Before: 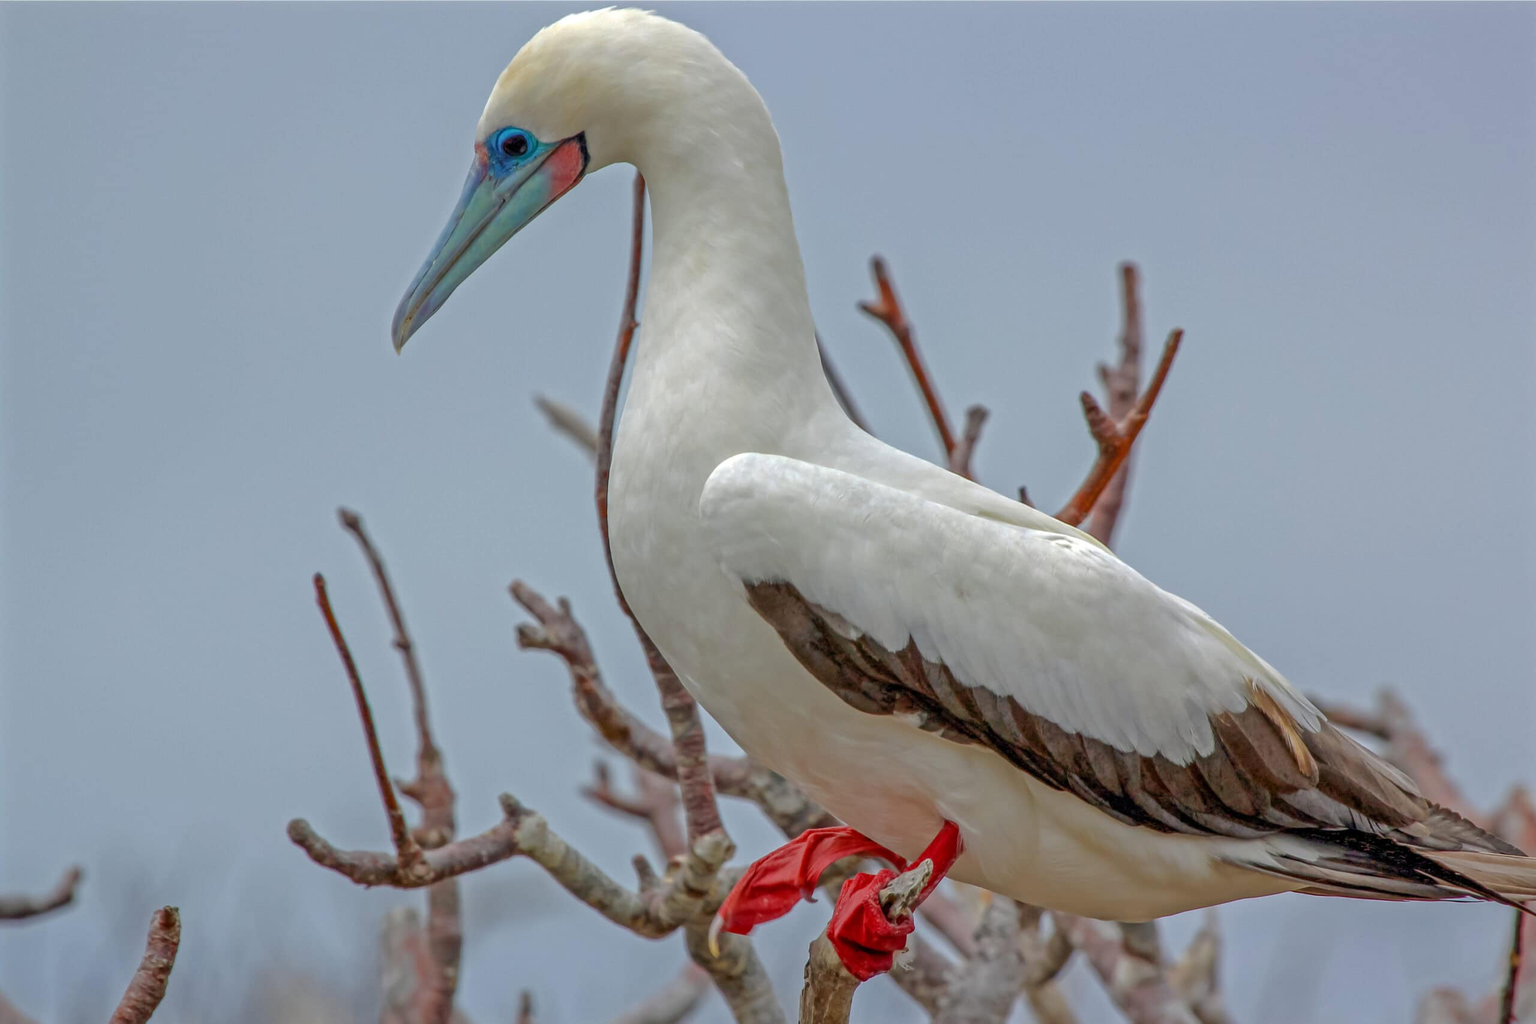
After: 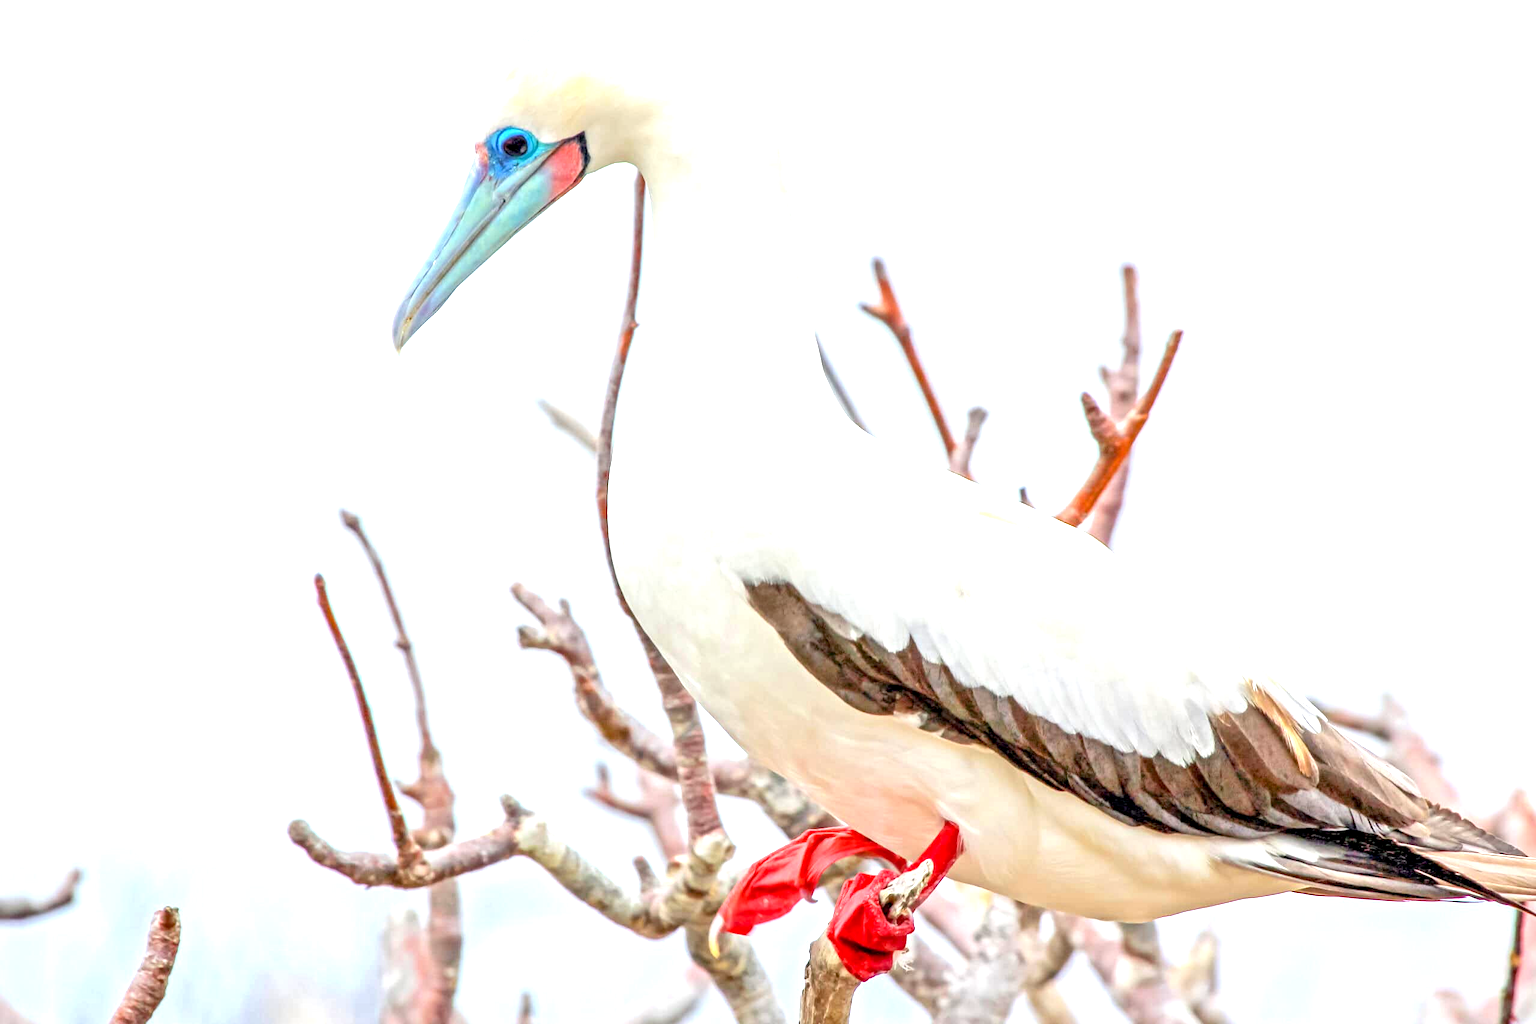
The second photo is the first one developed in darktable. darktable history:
exposure: black level correction 0.001, exposure 1.992 EV, compensate highlight preservation false
